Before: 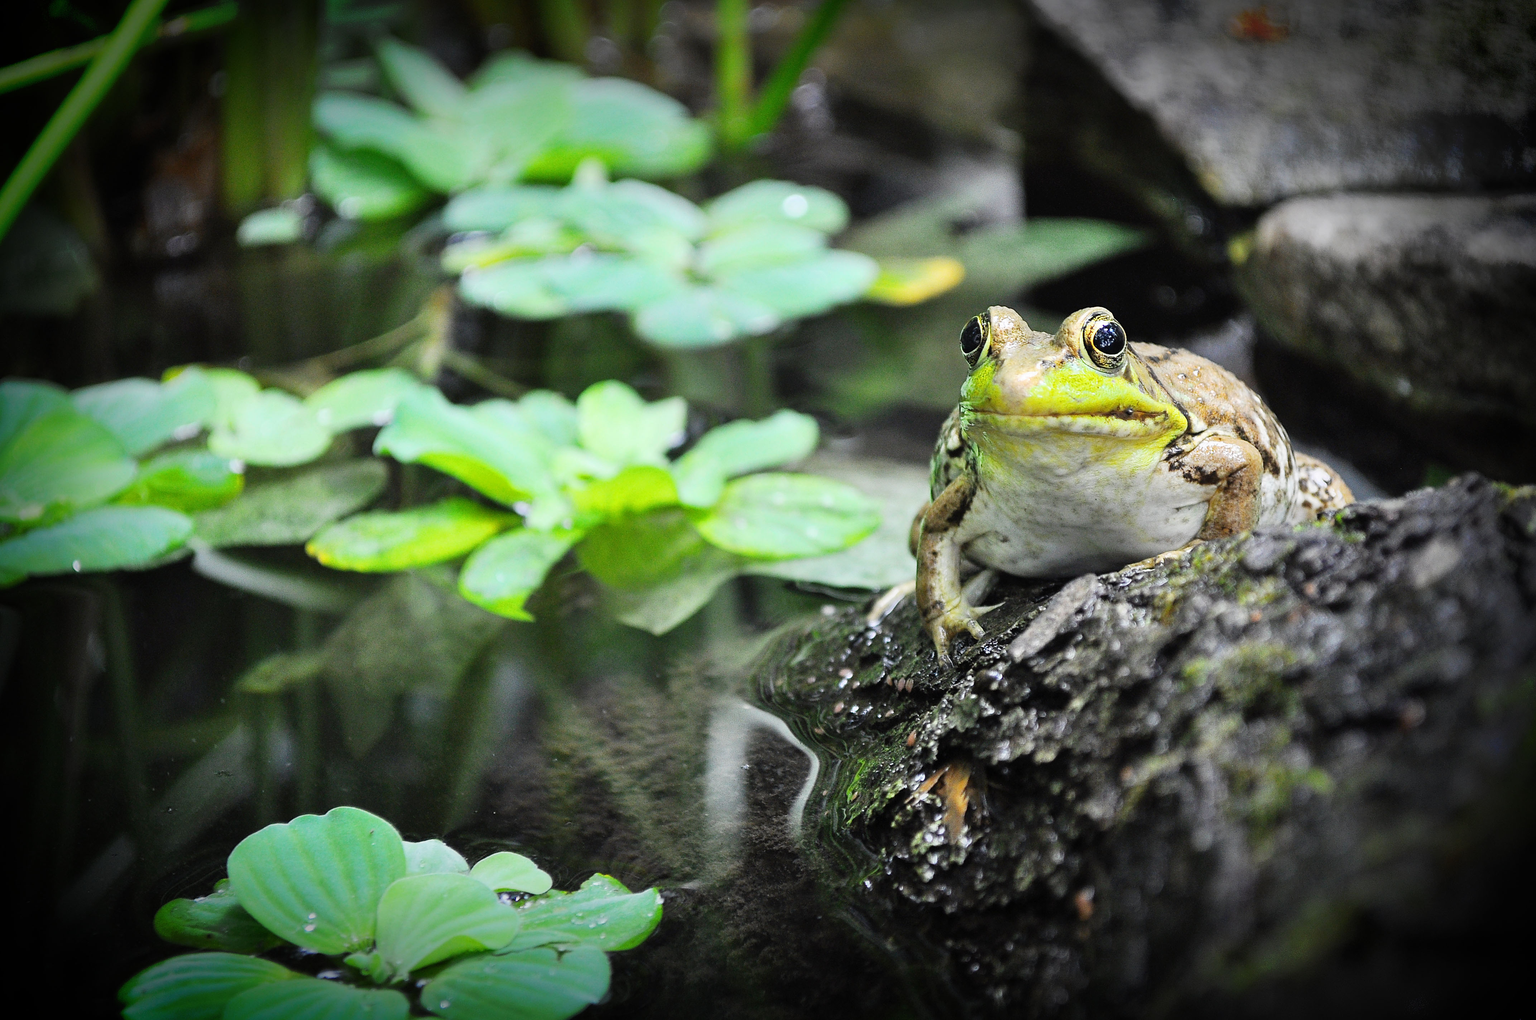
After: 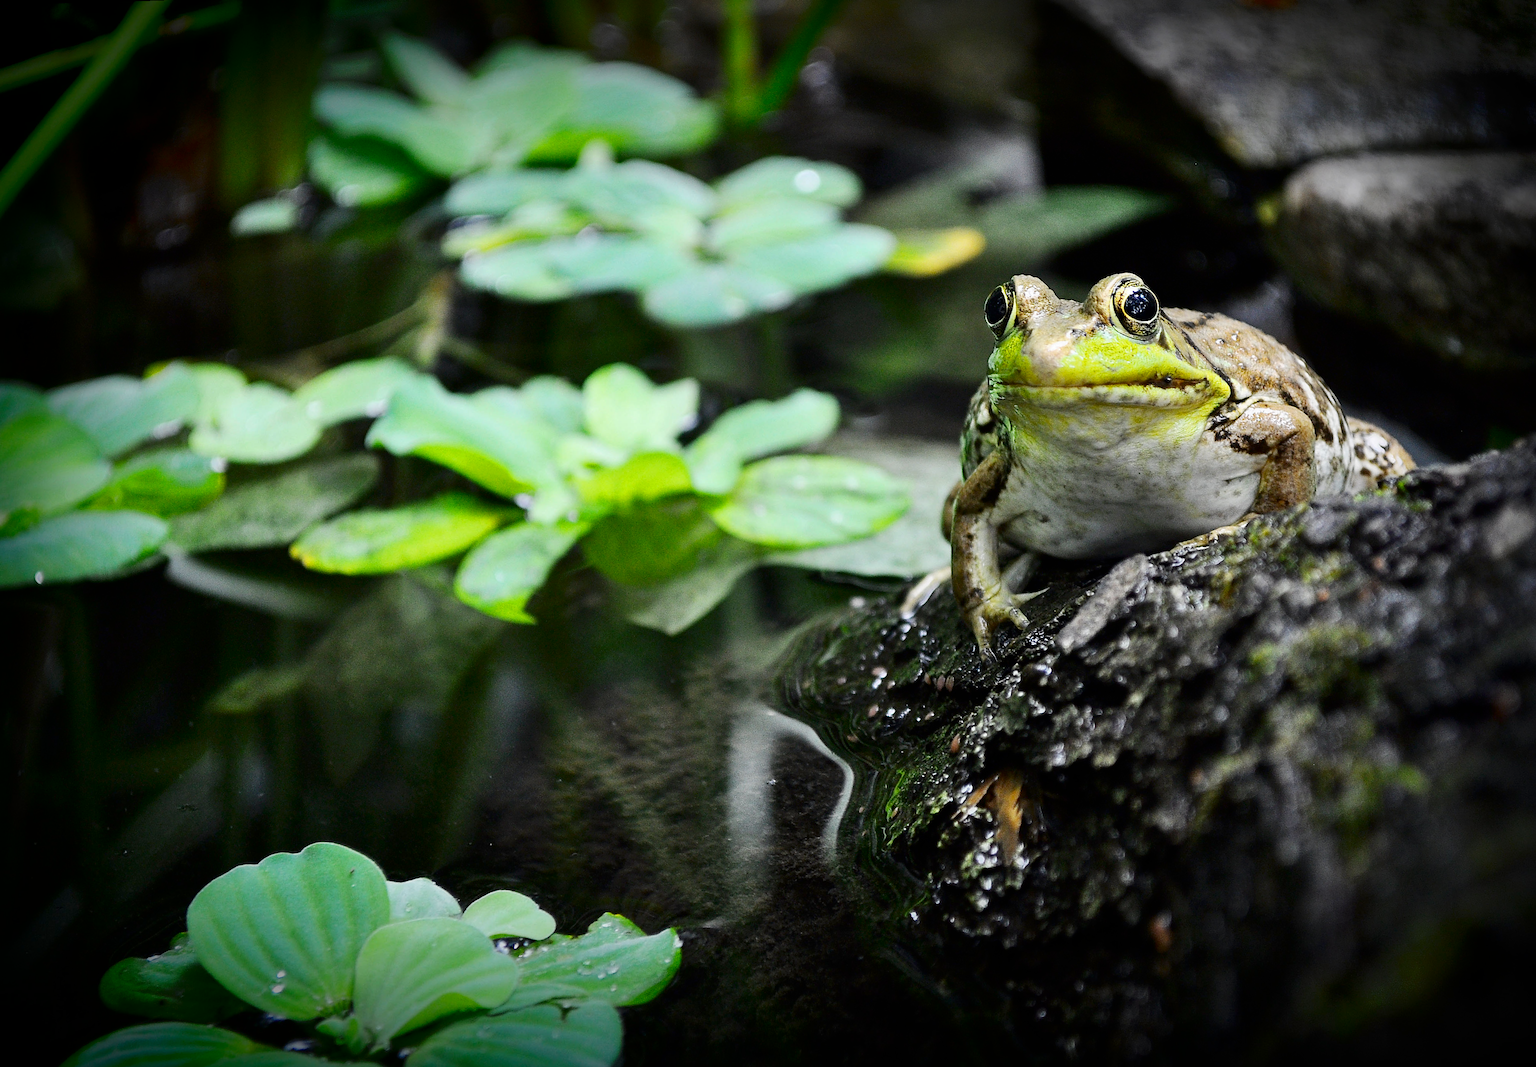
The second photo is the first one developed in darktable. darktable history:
contrast brightness saturation: contrast 0.1, brightness -0.26, saturation 0.14
rotate and perspective: rotation -1.68°, lens shift (vertical) -0.146, crop left 0.049, crop right 0.912, crop top 0.032, crop bottom 0.96
color contrast: green-magenta contrast 0.84, blue-yellow contrast 0.86
